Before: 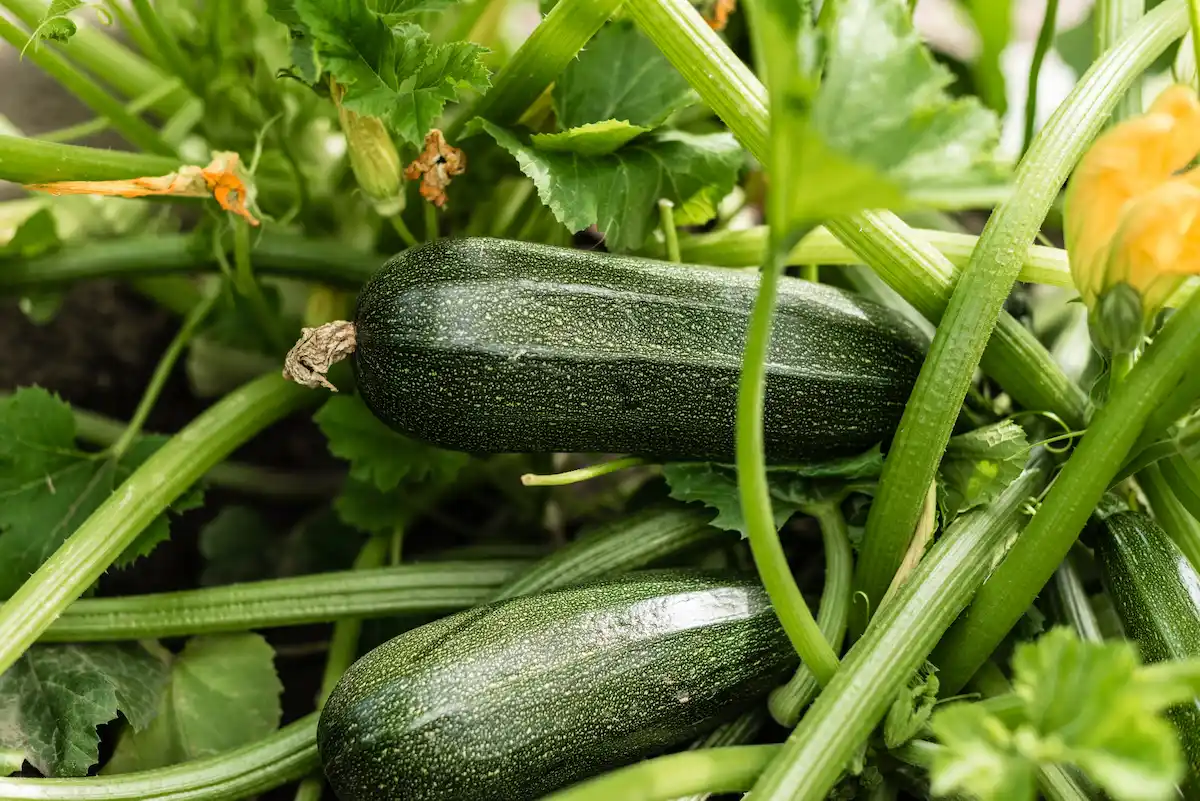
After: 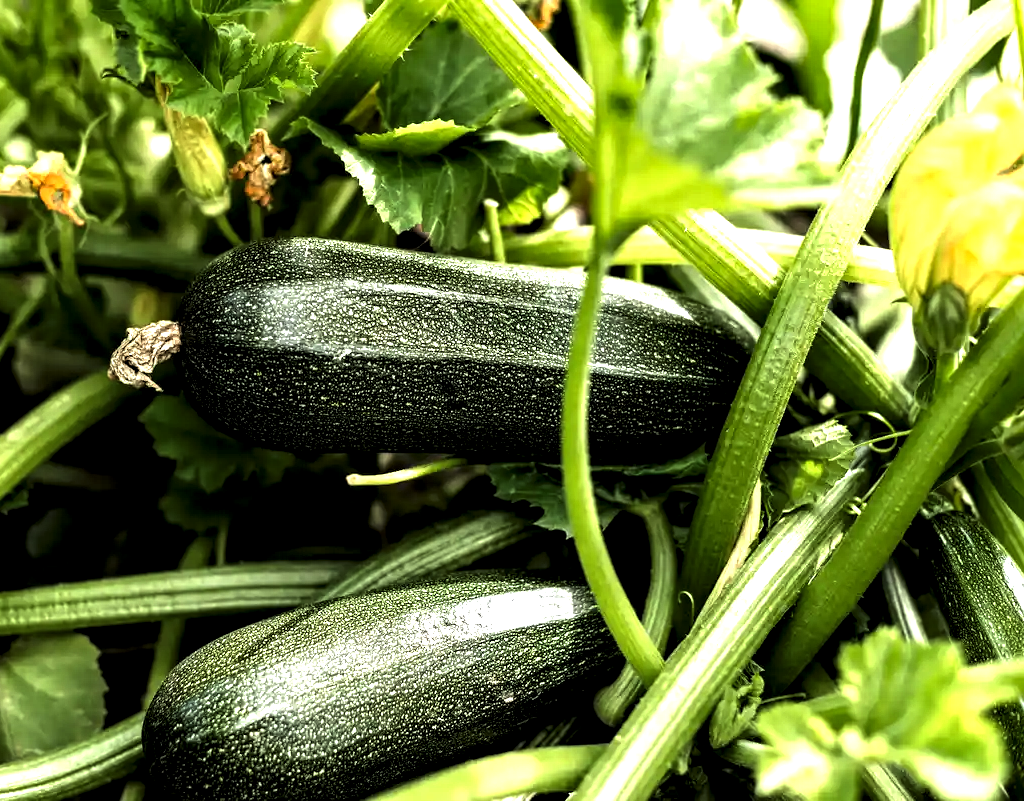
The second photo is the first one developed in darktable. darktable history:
local contrast: highlights 123%, shadows 126%, detail 140%, midtone range 0.254
levels: levels [0.044, 0.475, 0.791]
crop and rotate: left 14.584%
